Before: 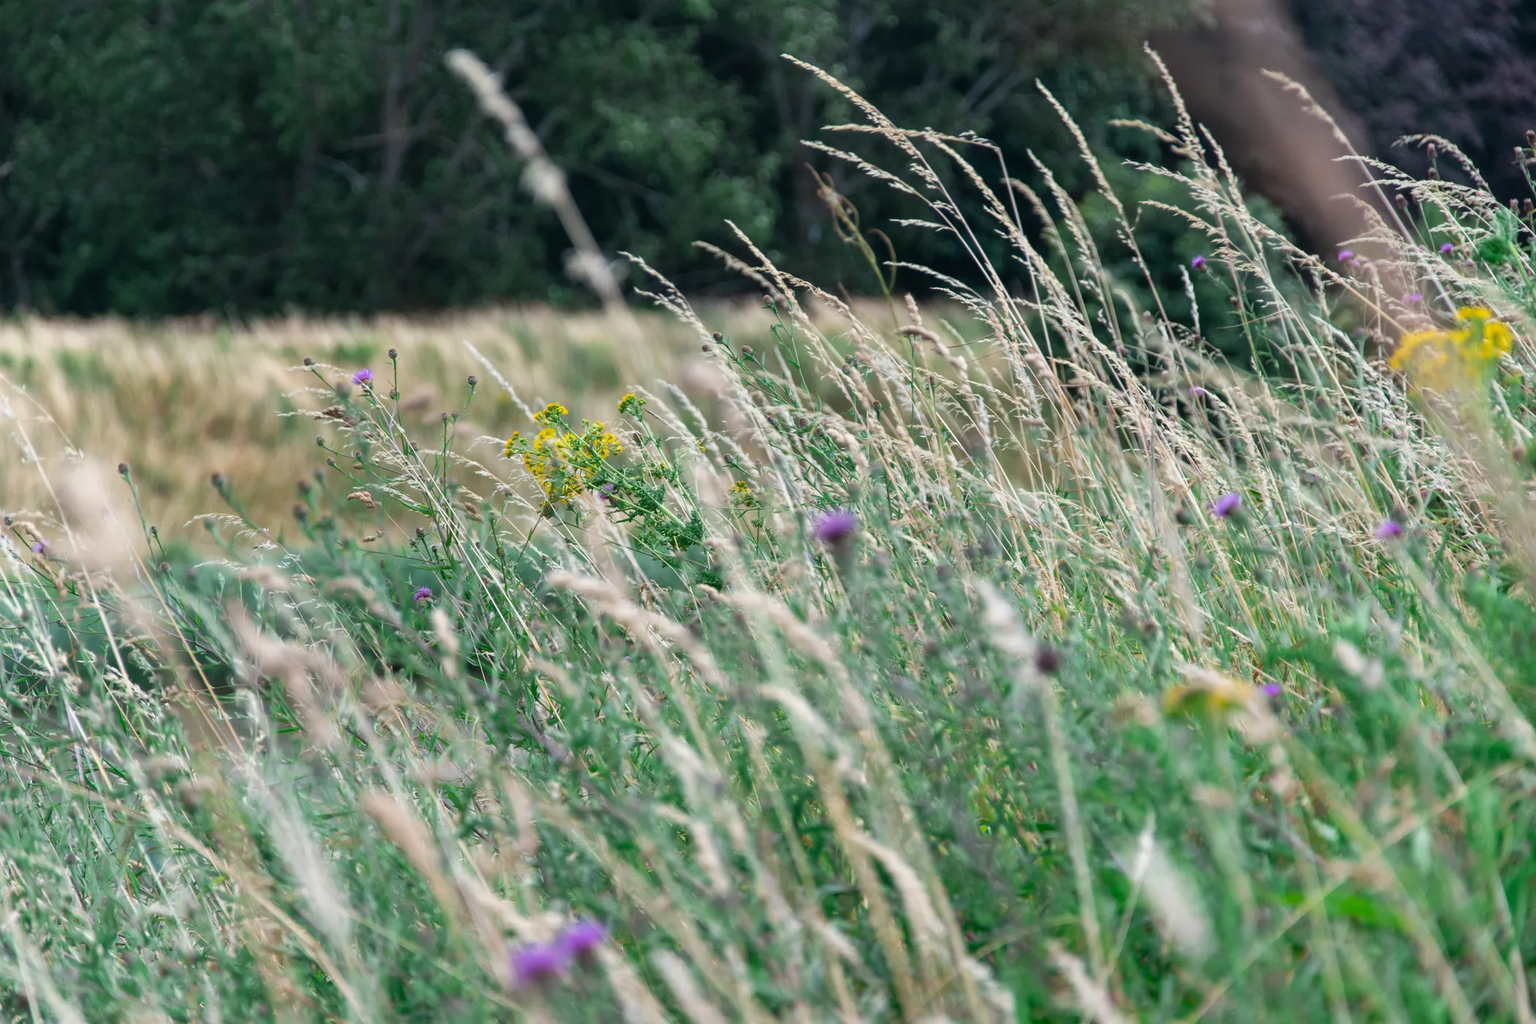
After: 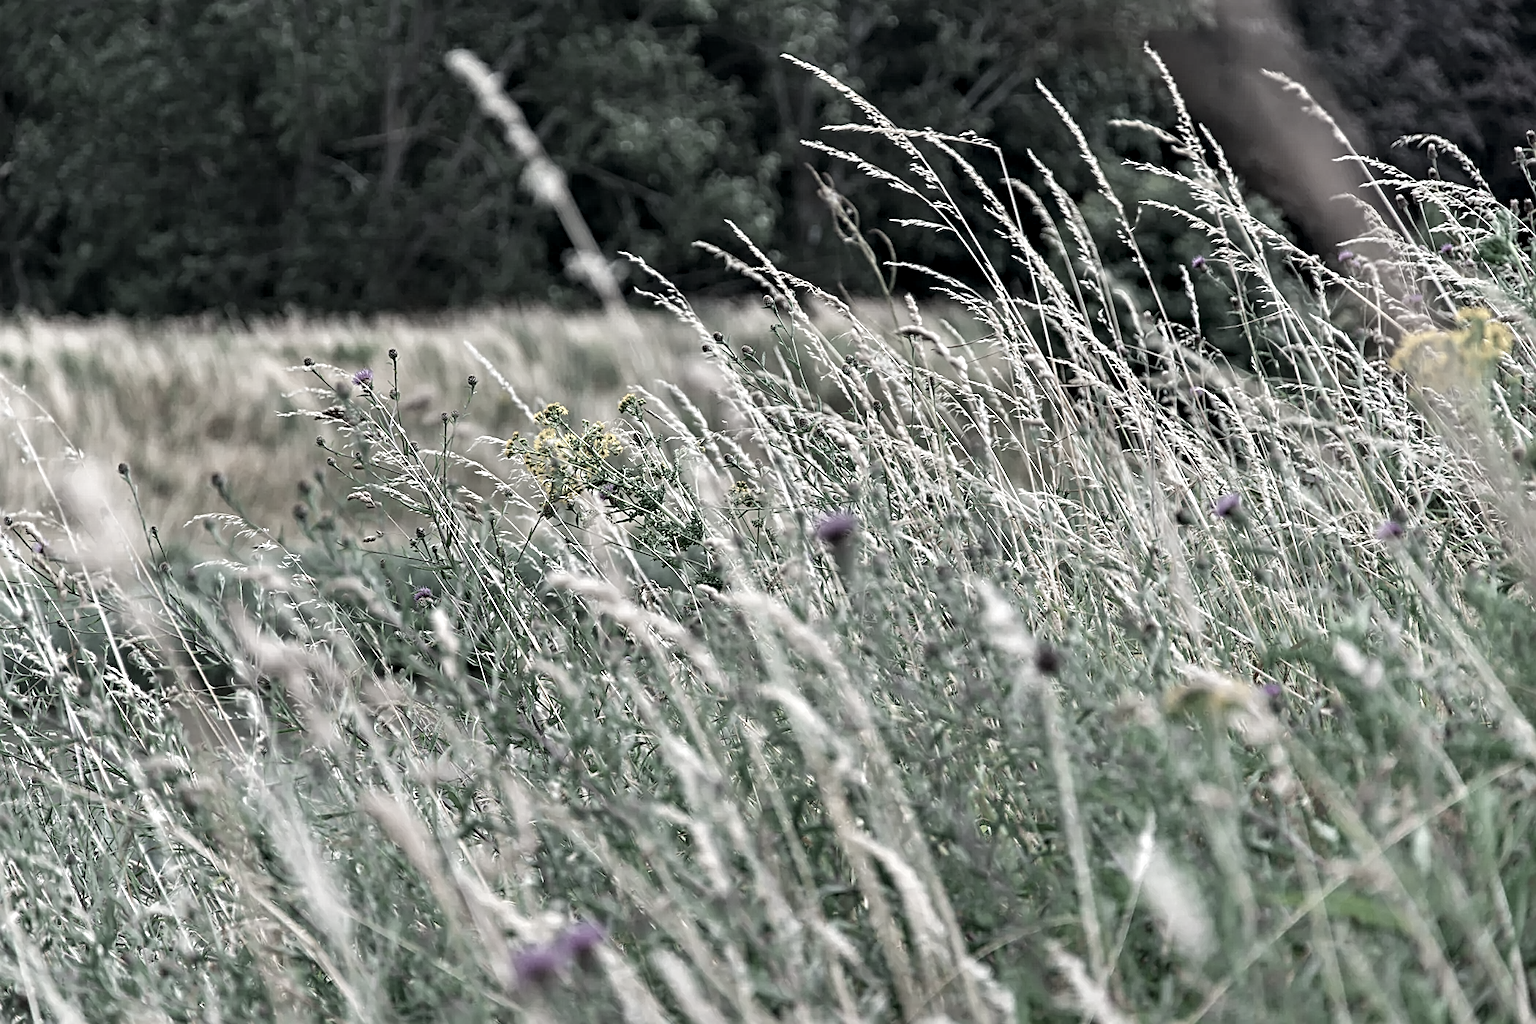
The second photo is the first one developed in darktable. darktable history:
sharpen: on, module defaults
contrast equalizer: octaves 7, y [[0.506, 0.531, 0.562, 0.606, 0.638, 0.669], [0.5 ×6], [0.5 ×6], [0 ×6], [0 ×6]]
color zones: curves: ch1 [(0, 0.153) (0.143, 0.15) (0.286, 0.151) (0.429, 0.152) (0.571, 0.152) (0.714, 0.151) (0.857, 0.151) (1, 0.153)]
